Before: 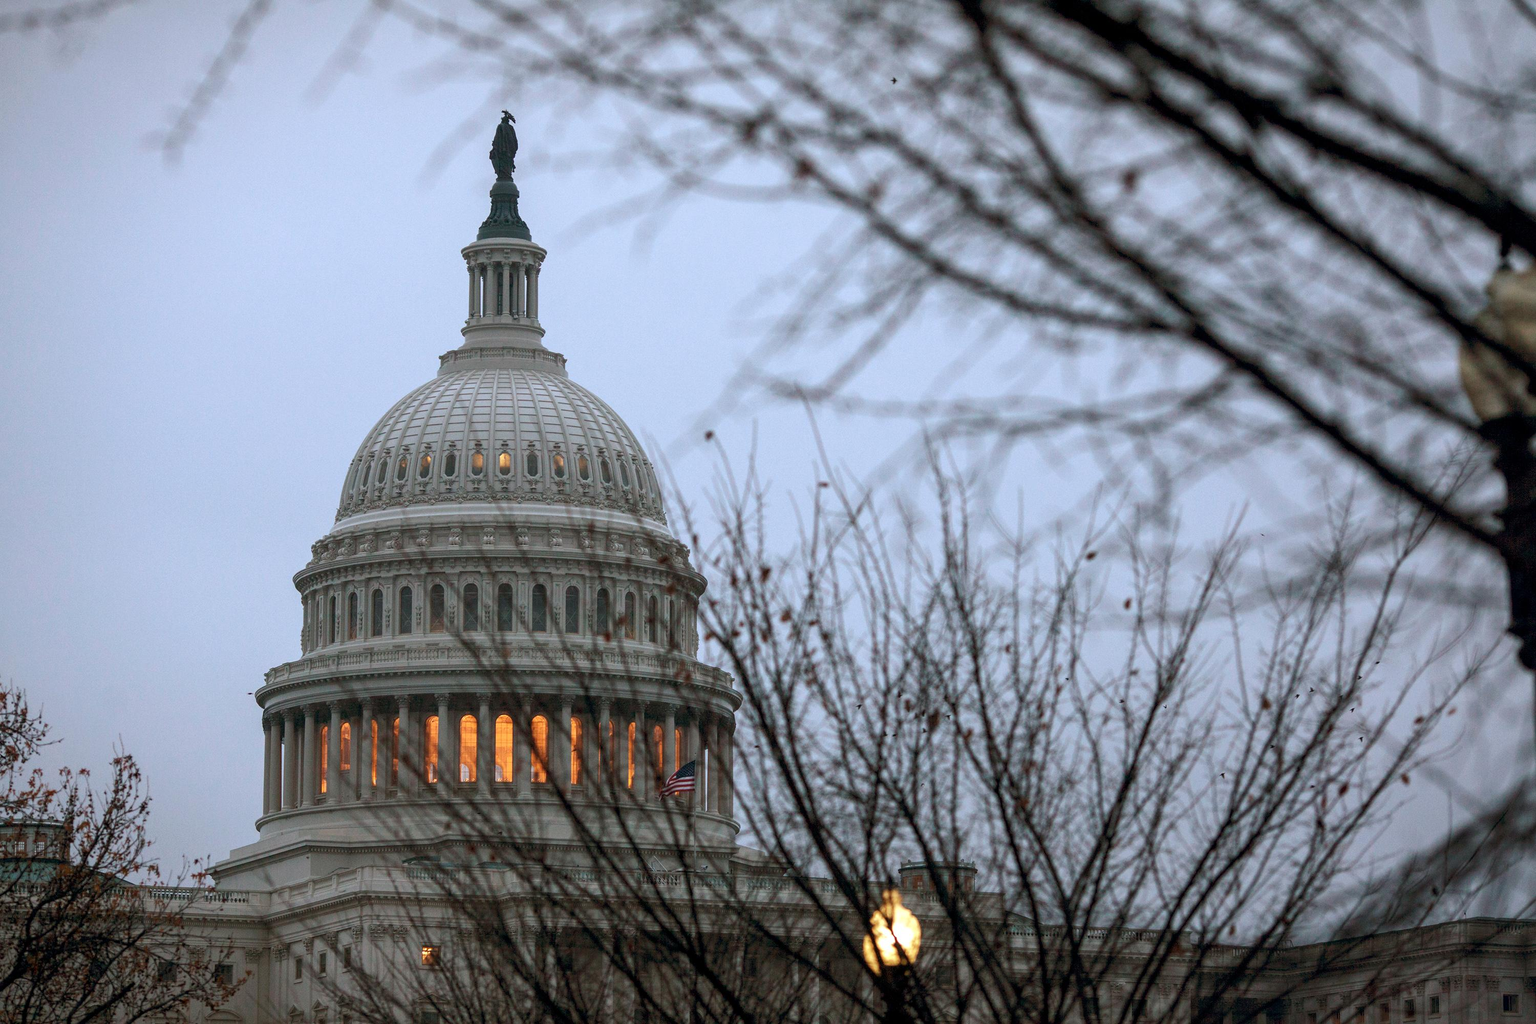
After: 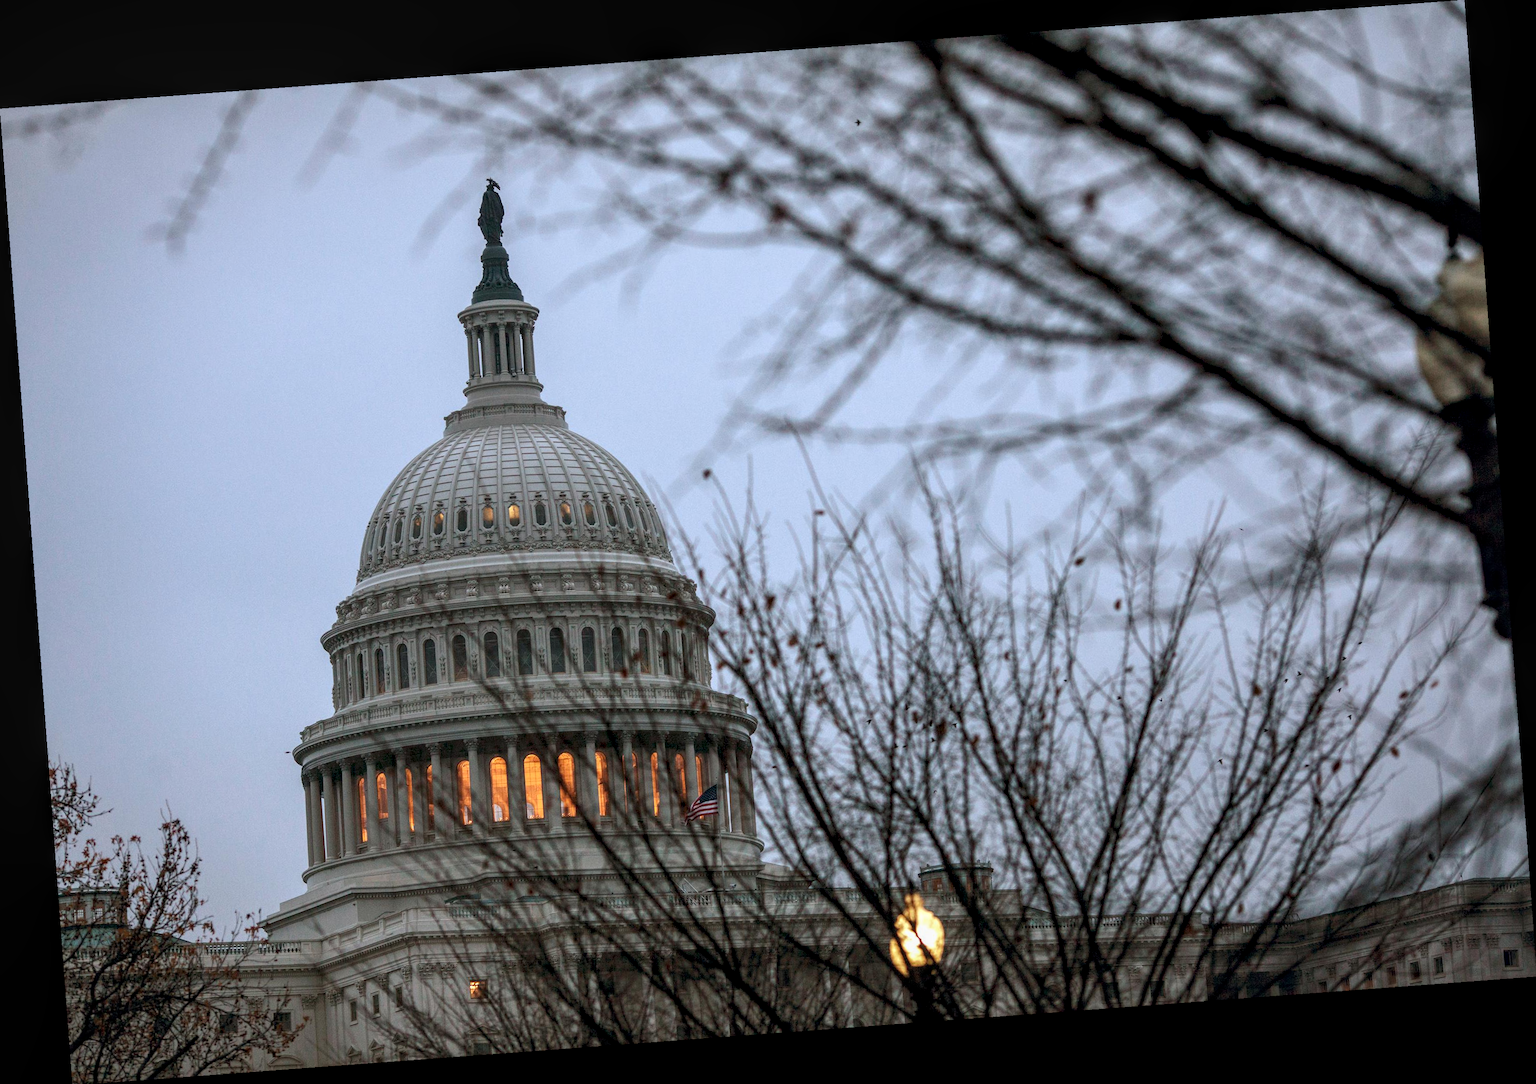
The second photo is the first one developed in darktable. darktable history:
rotate and perspective: rotation -4.25°, automatic cropping off
local contrast: detail 130%
